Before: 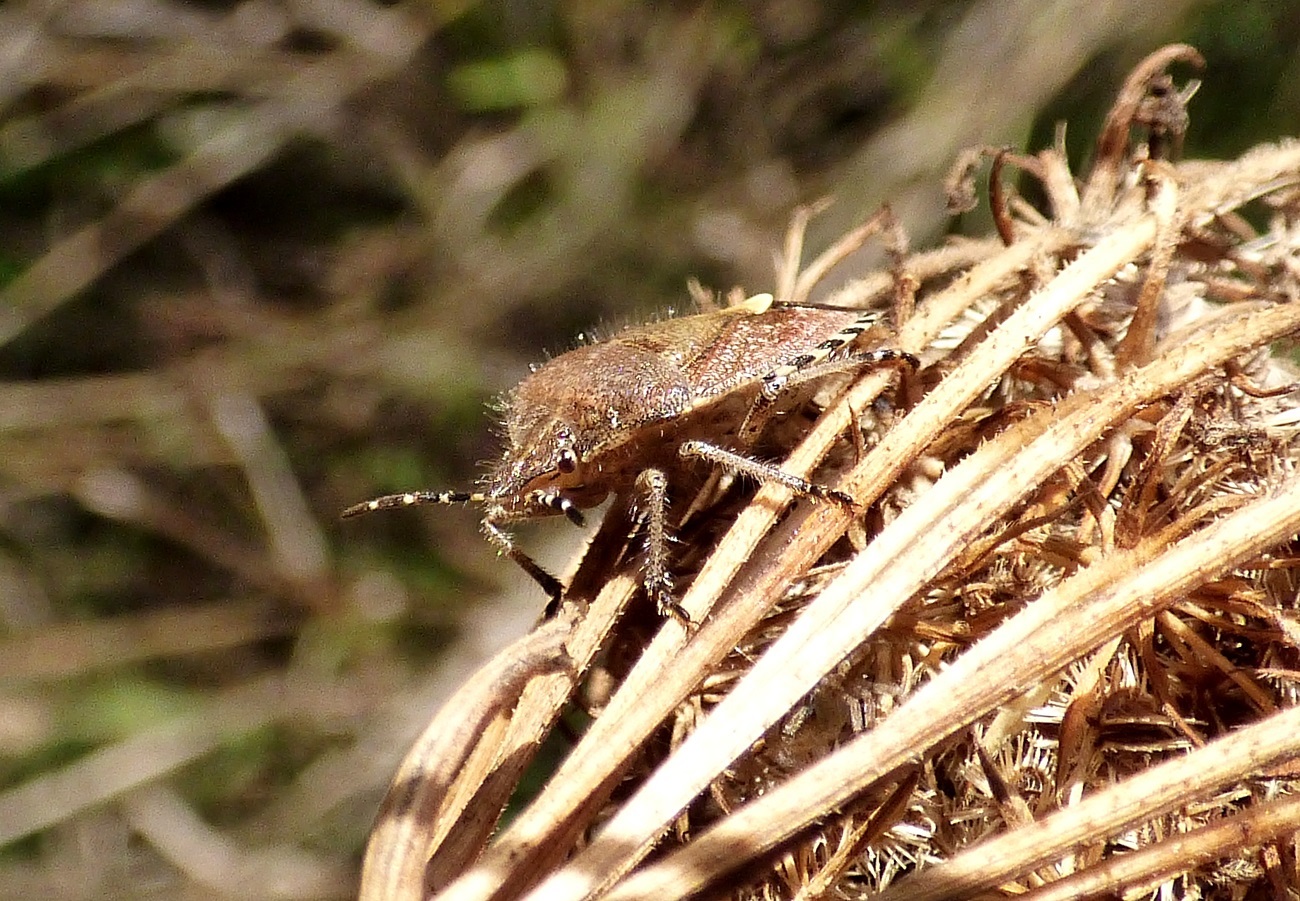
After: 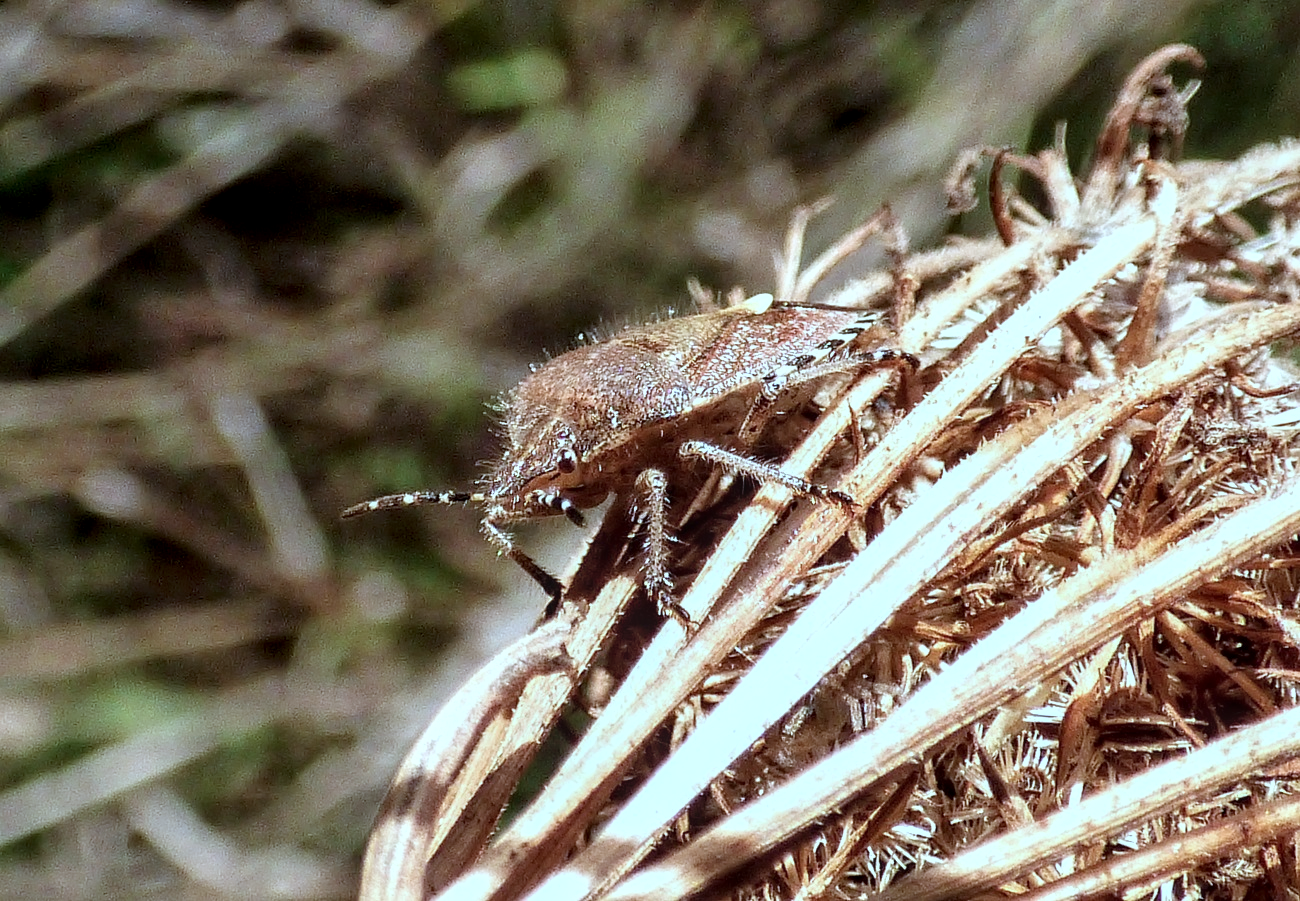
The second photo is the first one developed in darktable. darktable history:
local contrast: detail 130%
tone equalizer: on, module defaults
color correction: highlights a* -9.35, highlights b* -23.15
